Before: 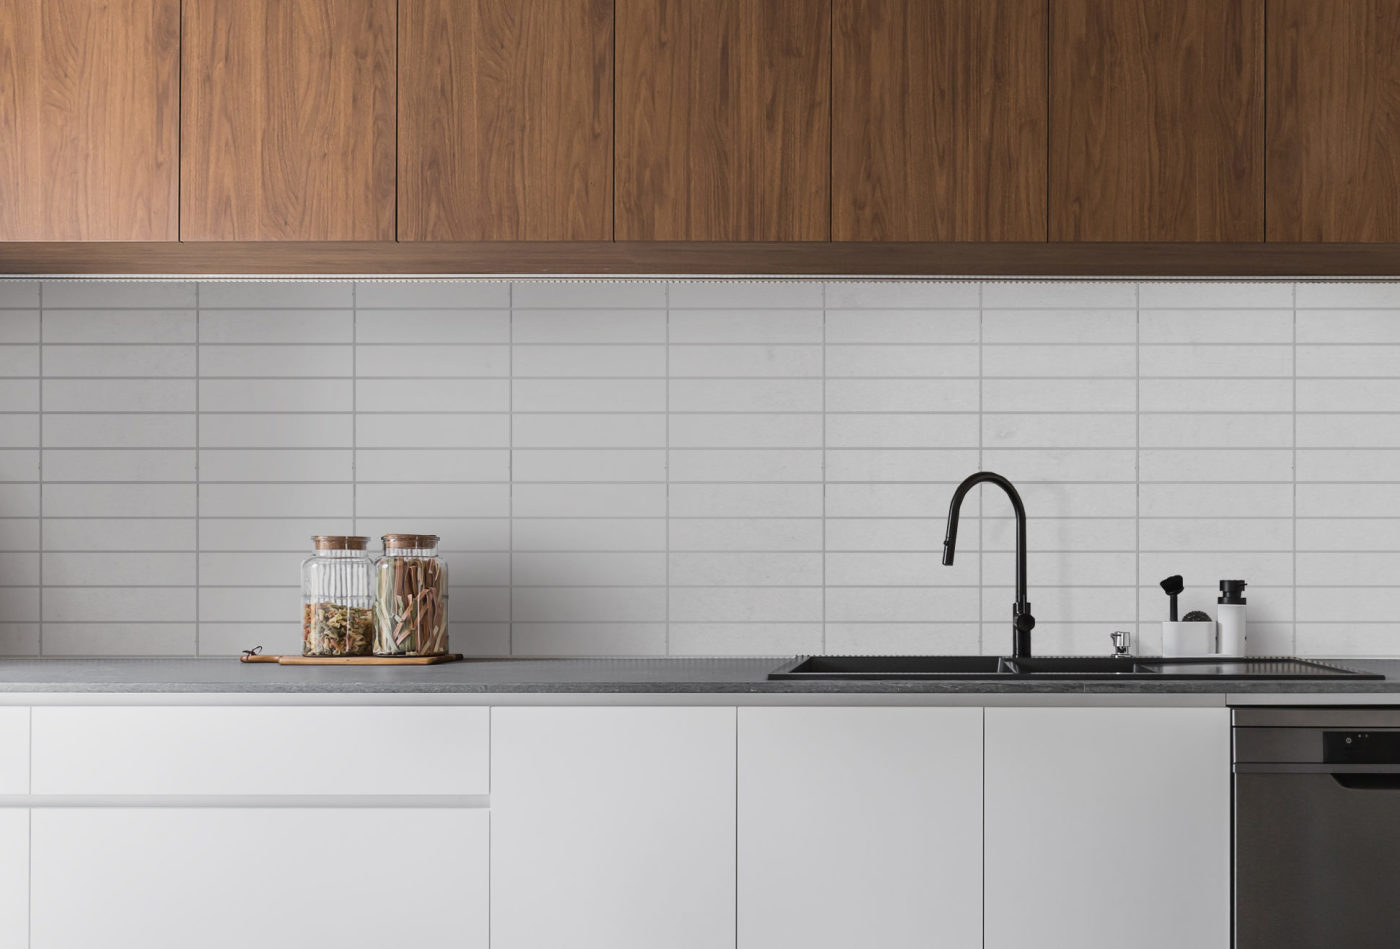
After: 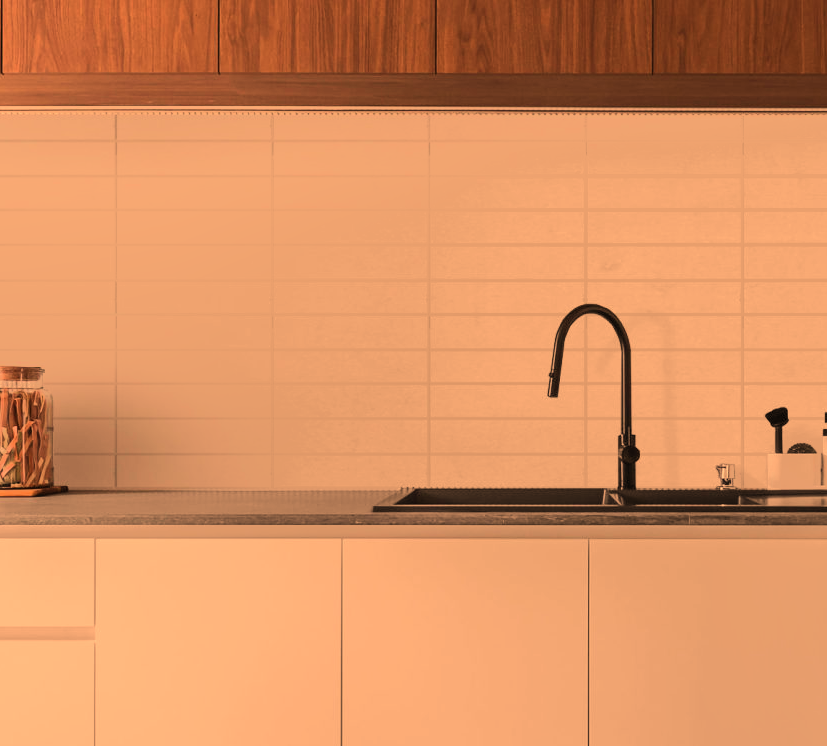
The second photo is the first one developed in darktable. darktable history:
crop and rotate: left 28.256%, top 17.734%, right 12.656%, bottom 3.573%
tone equalizer: -7 EV -0.63 EV, -6 EV 1 EV, -5 EV -0.45 EV, -4 EV 0.43 EV, -3 EV 0.41 EV, -2 EV 0.15 EV, -1 EV -0.15 EV, +0 EV -0.39 EV, smoothing diameter 25%, edges refinement/feathering 10, preserve details guided filter
white balance: red 1.467, blue 0.684
